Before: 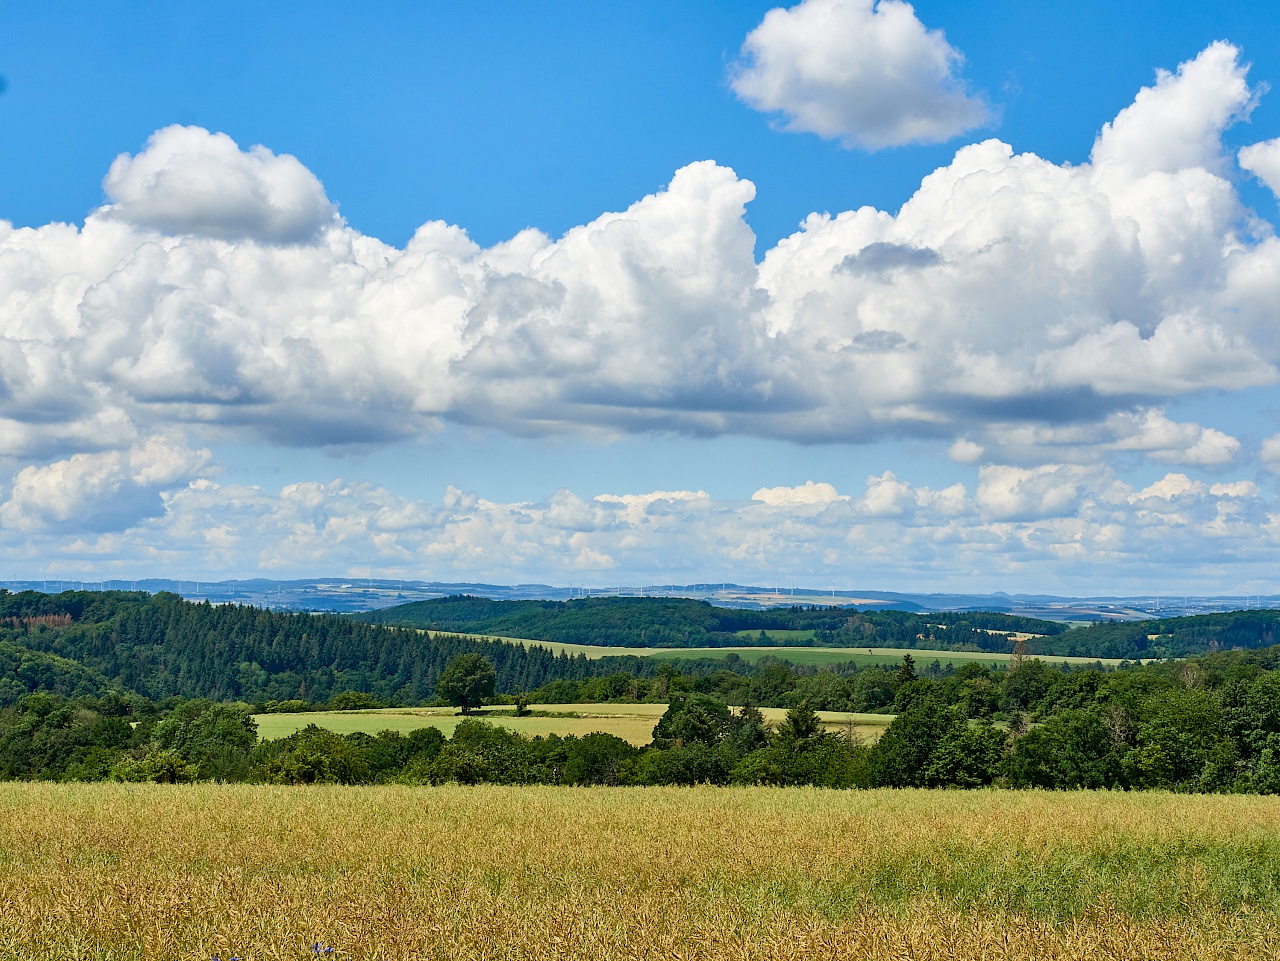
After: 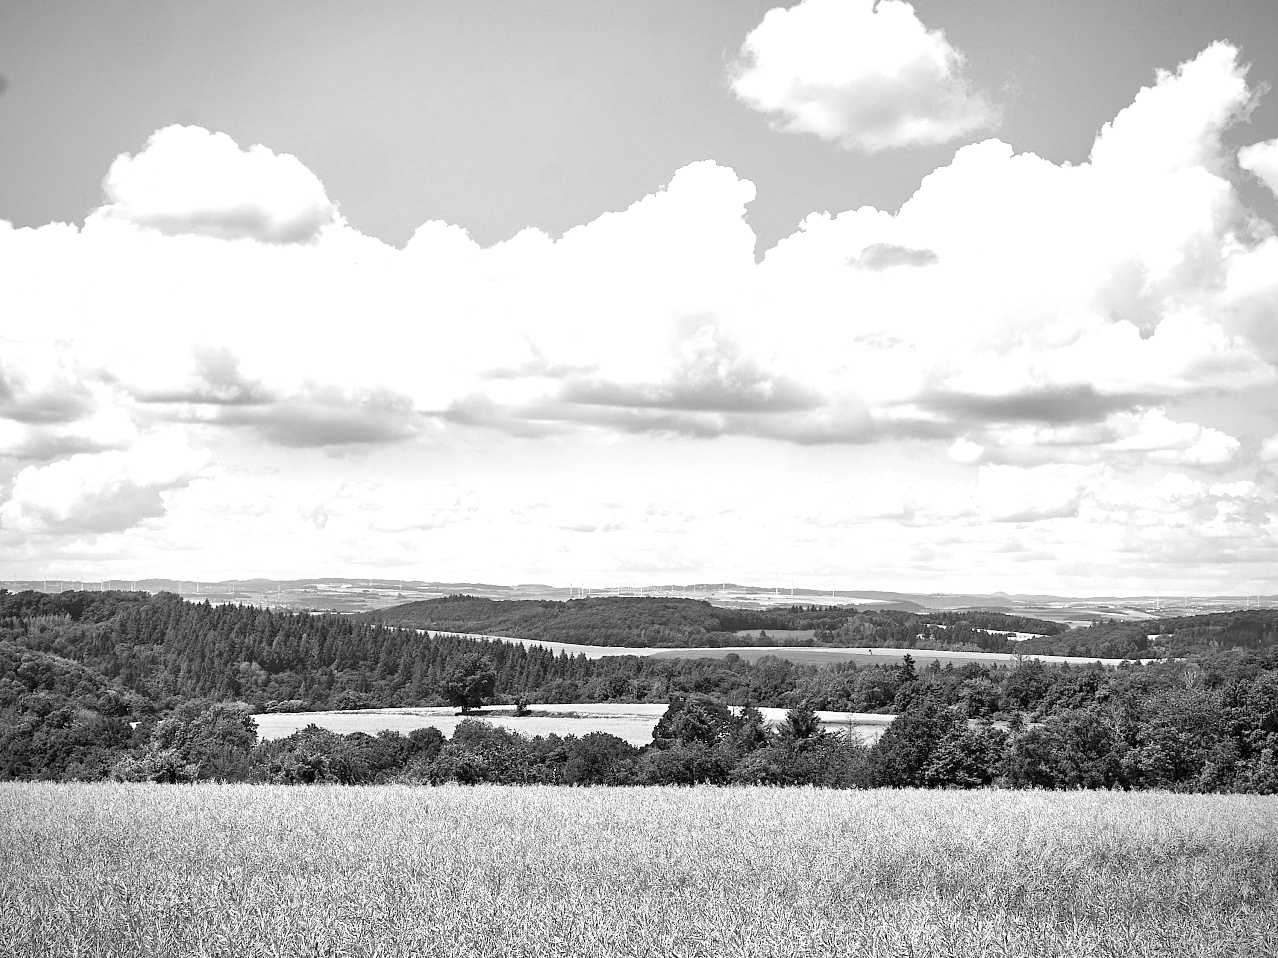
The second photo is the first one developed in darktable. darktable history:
contrast brightness saturation: contrast 0.04, saturation 0.16
crop: top 0.05%, bottom 0.098%
exposure: black level correction 0, exposure 1 EV, compensate exposure bias true, compensate highlight preservation false
vignetting: on, module defaults
monochrome: on, module defaults
